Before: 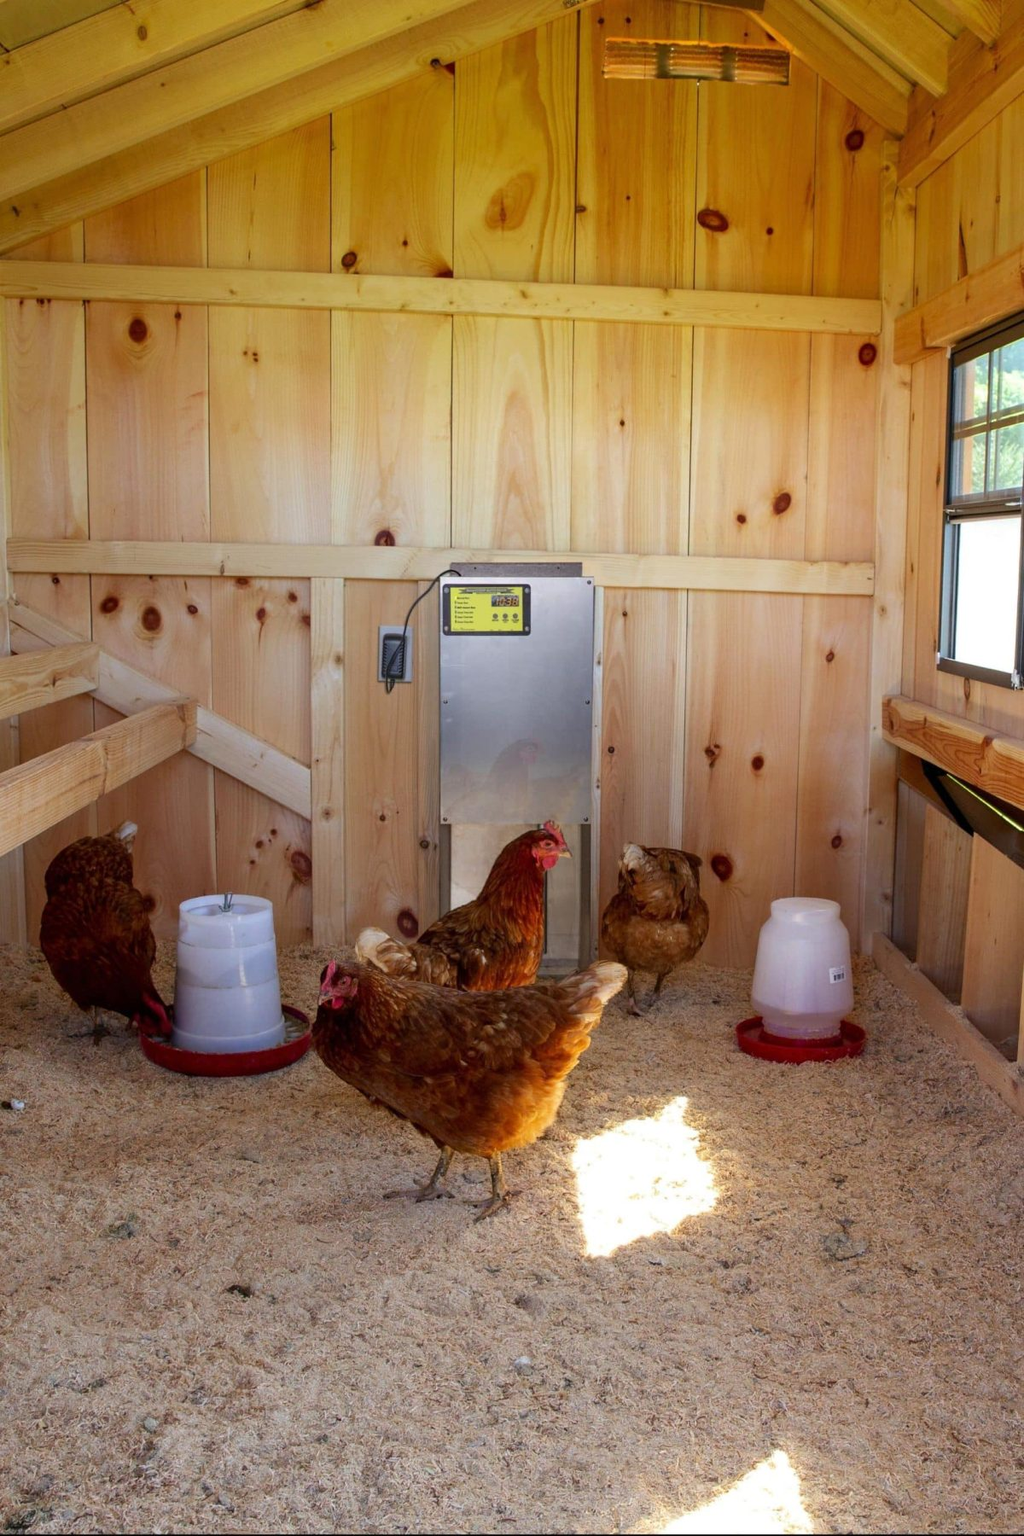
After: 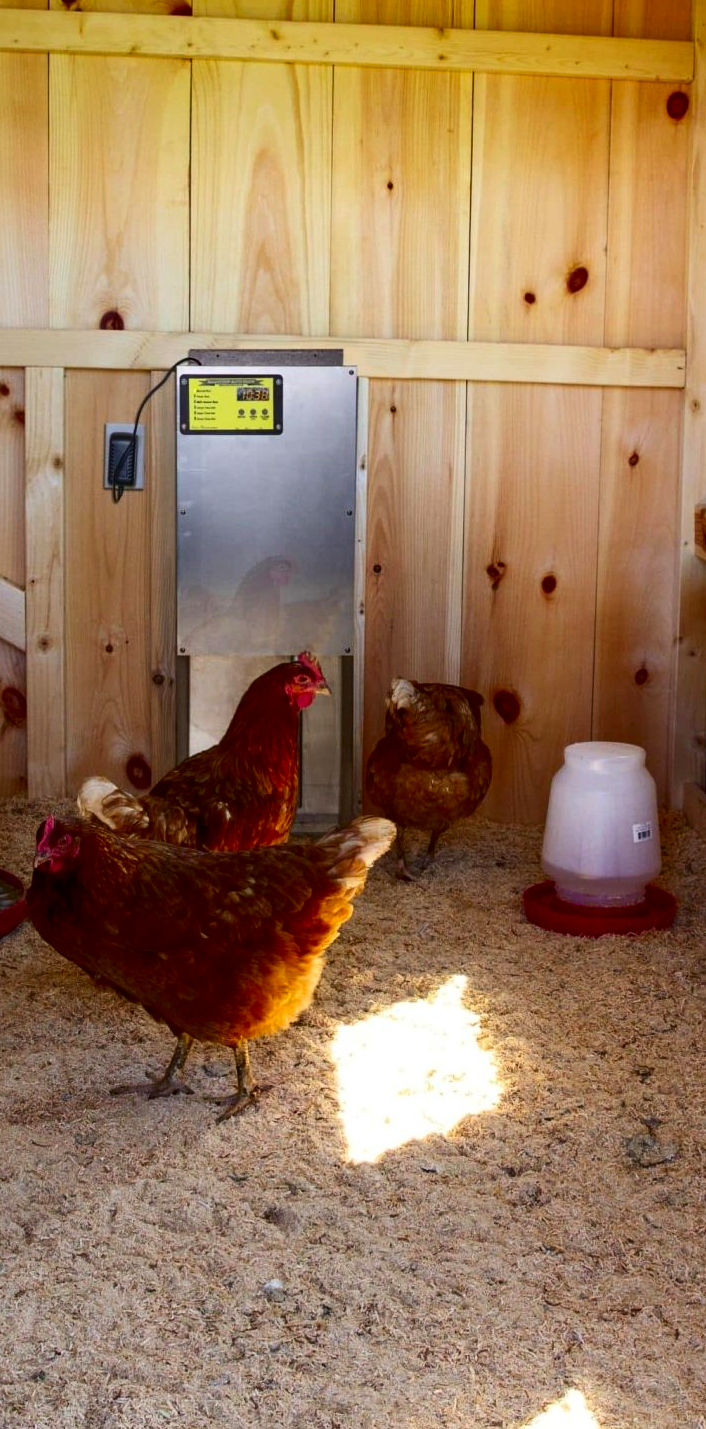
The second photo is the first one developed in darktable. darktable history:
contrast brightness saturation: contrast 0.206, brightness -0.107, saturation 0.205
crop and rotate: left 28.277%, top 17.249%, right 12.817%, bottom 3.34%
